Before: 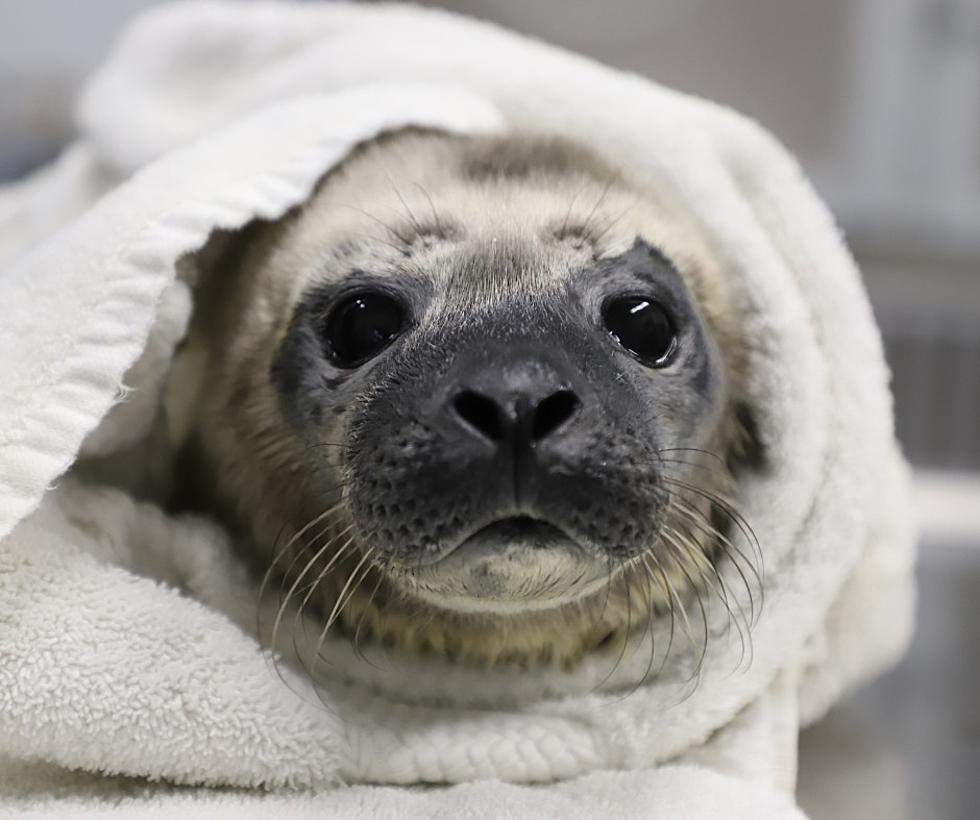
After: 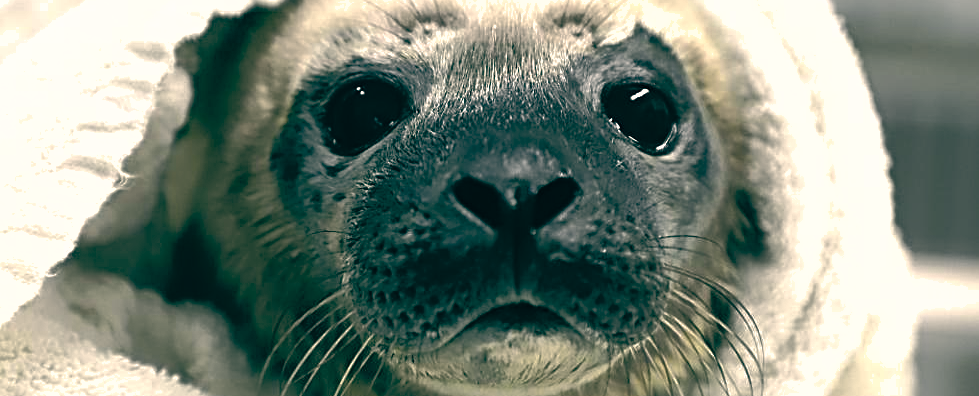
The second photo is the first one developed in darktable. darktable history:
haze removal: strength -0.05
color balance rgb: linear chroma grading › global chroma 9%, perceptual saturation grading › global saturation 36%, perceptual saturation grading › shadows 35%, perceptual brilliance grading › global brilliance 15%, perceptual brilliance grading › shadows -35%, global vibrance 15%
contrast brightness saturation: contrast 0.1, saturation -0.36
crop and rotate: top 26.056%, bottom 25.543%
white balance: emerald 1
sharpen: radius 4.883
color balance: lift [1.005, 0.99, 1.007, 1.01], gamma [1, 0.979, 1.011, 1.021], gain [0.923, 1.098, 1.025, 0.902], input saturation 90.45%, contrast 7.73%, output saturation 105.91%
shadows and highlights: on, module defaults
